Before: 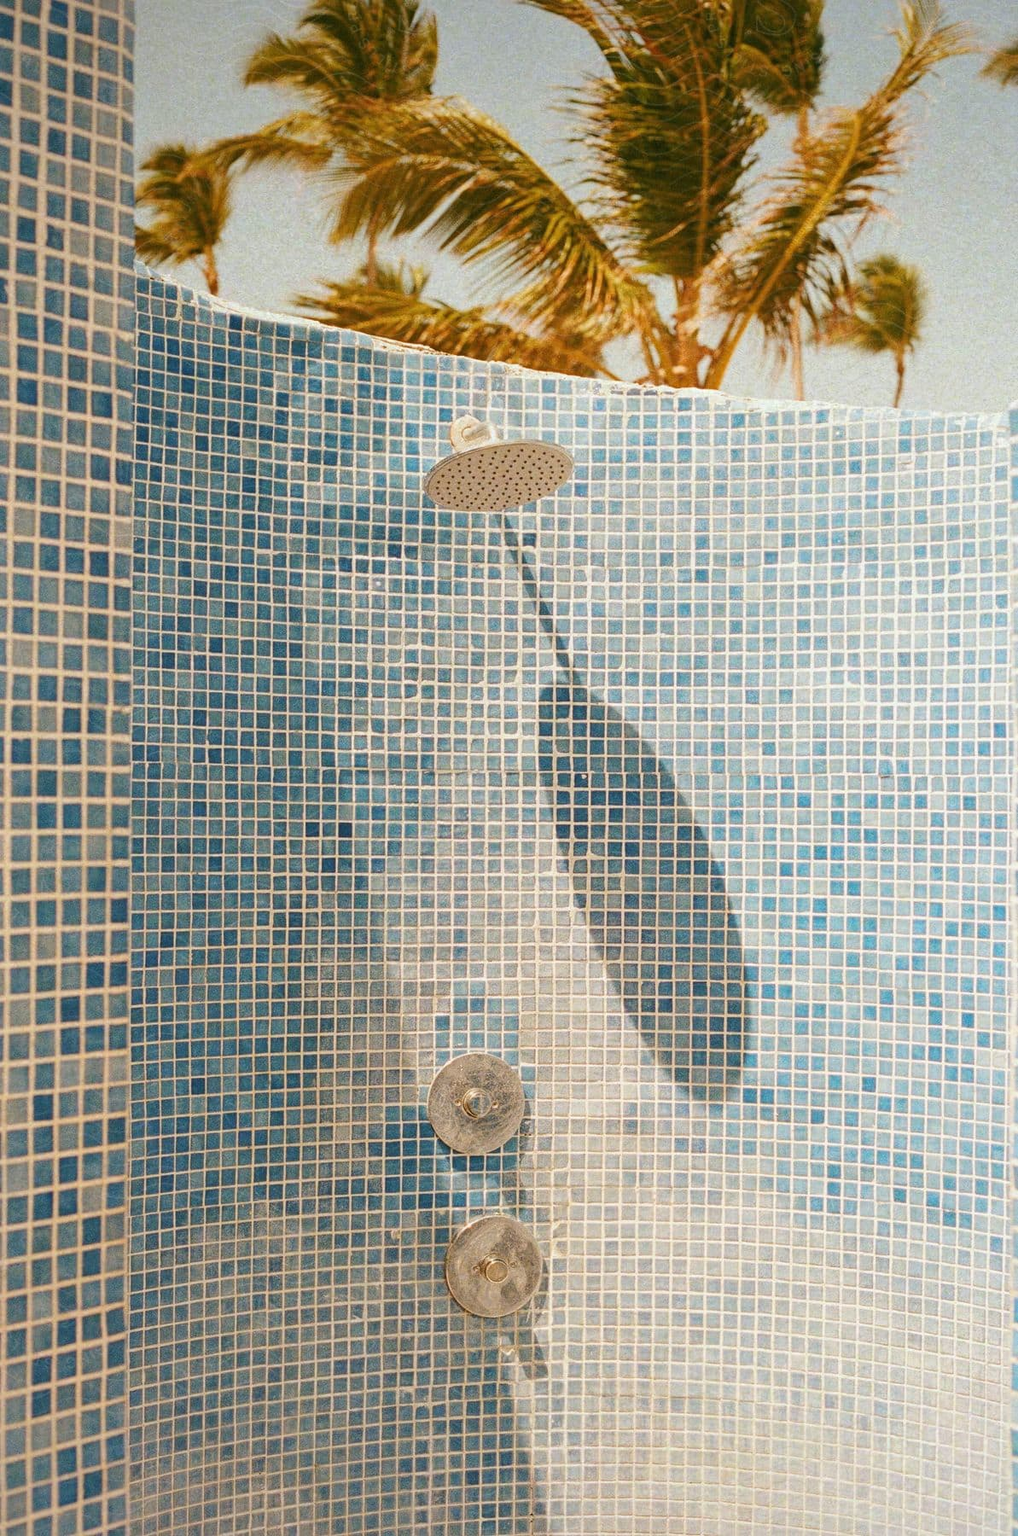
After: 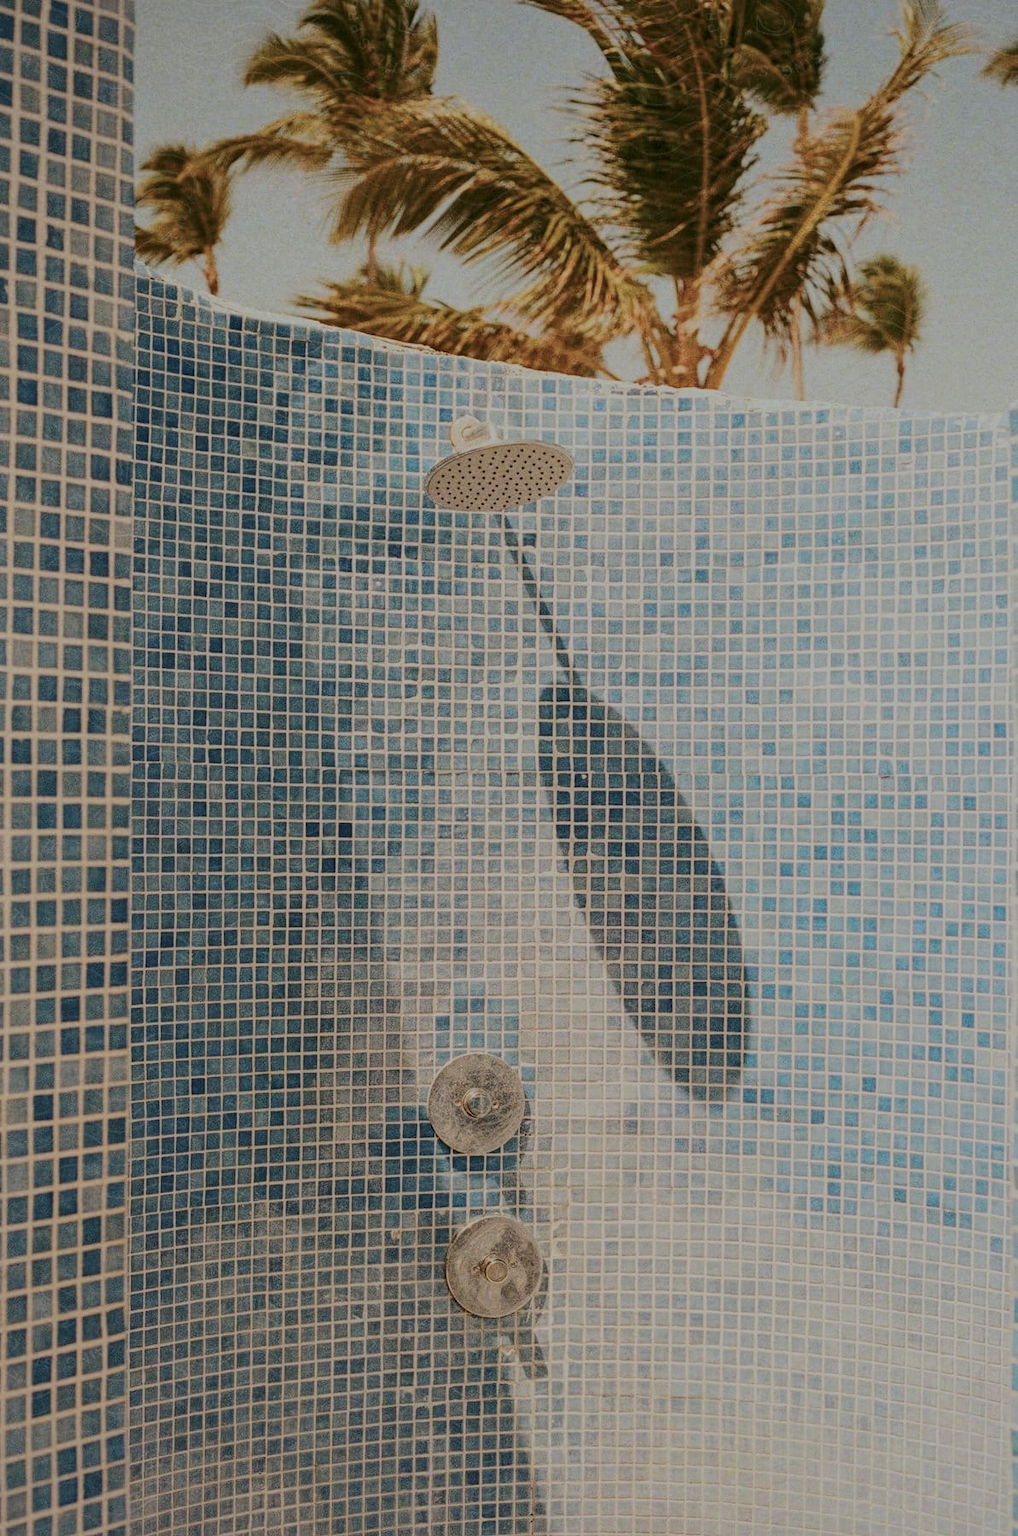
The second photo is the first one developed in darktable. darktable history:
base curve: curves: ch0 [(0, 0) (0.025, 0.046) (0.112, 0.277) (0.467, 0.74) (0.814, 0.929) (1, 0.942)]
color balance rgb: perceptual brilliance grading › global brilliance -48.39%
local contrast: highlights 100%, shadows 100%, detail 131%, midtone range 0.2
